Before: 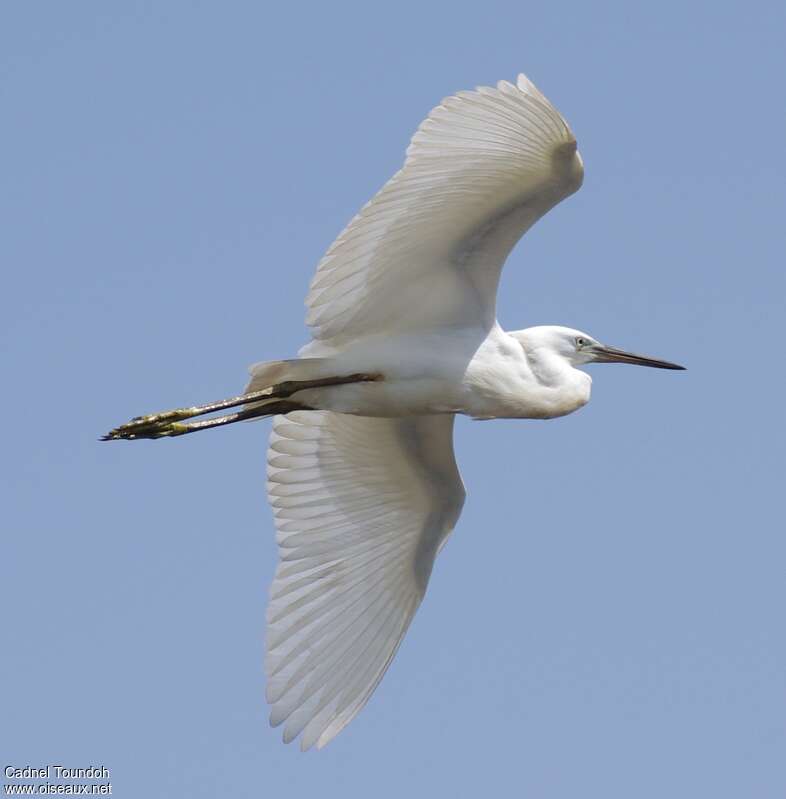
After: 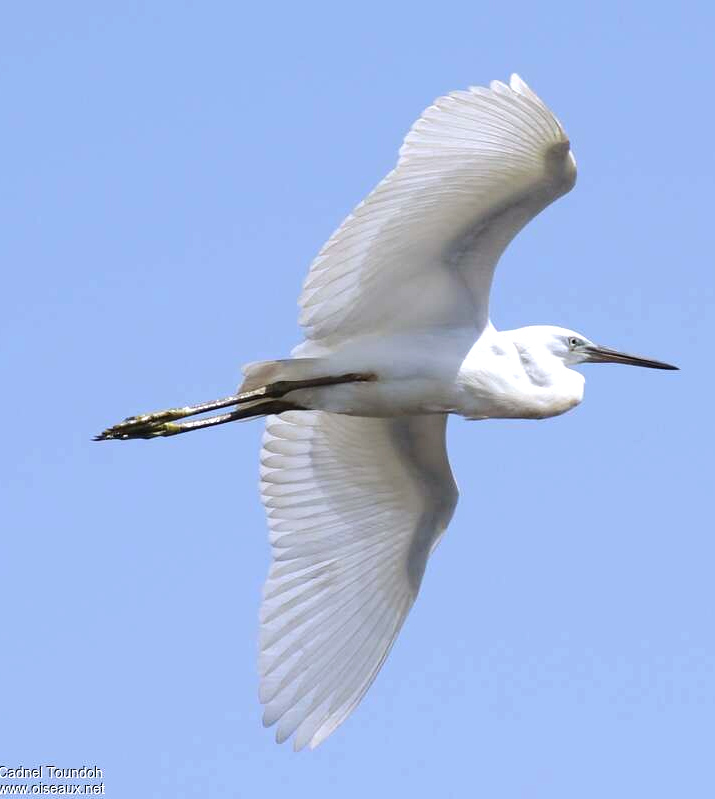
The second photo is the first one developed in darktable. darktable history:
color calibration: gray › normalize channels true, illuminant as shot in camera, x 0.358, y 0.373, temperature 4628.91 K, gamut compression 0.029
crop and rotate: left 0.921%, right 8.071%
exposure: exposure 0.166 EV, compensate exposure bias true, compensate highlight preservation false
tone equalizer: -8 EV -0.409 EV, -7 EV -0.357 EV, -6 EV -0.312 EV, -5 EV -0.2 EV, -3 EV 0.223 EV, -2 EV 0.319 EV, -1 EV 0.414 EV, +0 EV 0.39 EV, edges refinement/feathering 500, mask exposure compensation -1.57 EV, preserve details no
